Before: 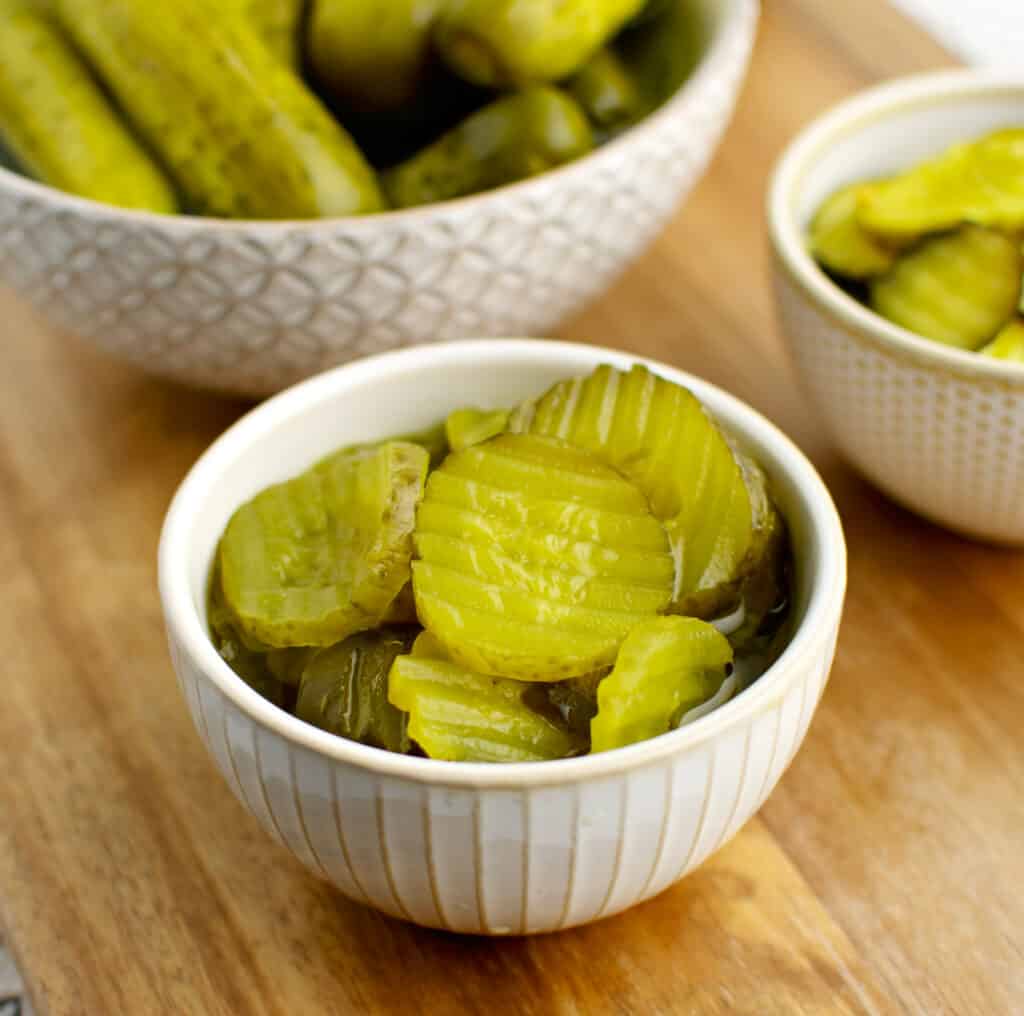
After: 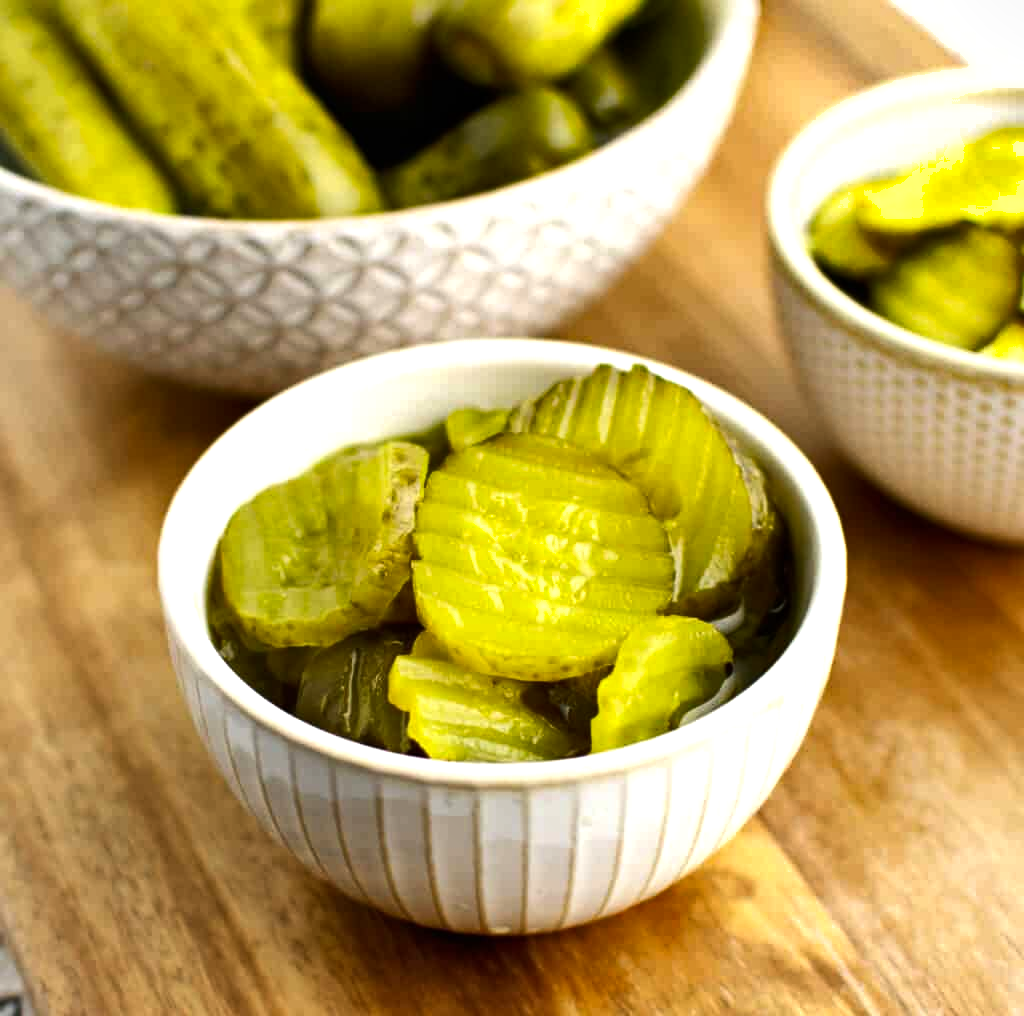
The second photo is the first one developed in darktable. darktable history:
shadows and highlights: radius 136.57, soften with gaussian
tone equalizer: -8 EV -0.712 EV, -7 EV -0.699 EV, -6 EV -0.565 EV, -5 EV -0.407 EV, -3 EV 0.377 EV, -2 EV 0.6 EV, -1 EV 0.688 EV, +0 EV 0.72 EV, edges refinement/feathering 500, mask exposure compensation -1.57 EV, preserve details no
